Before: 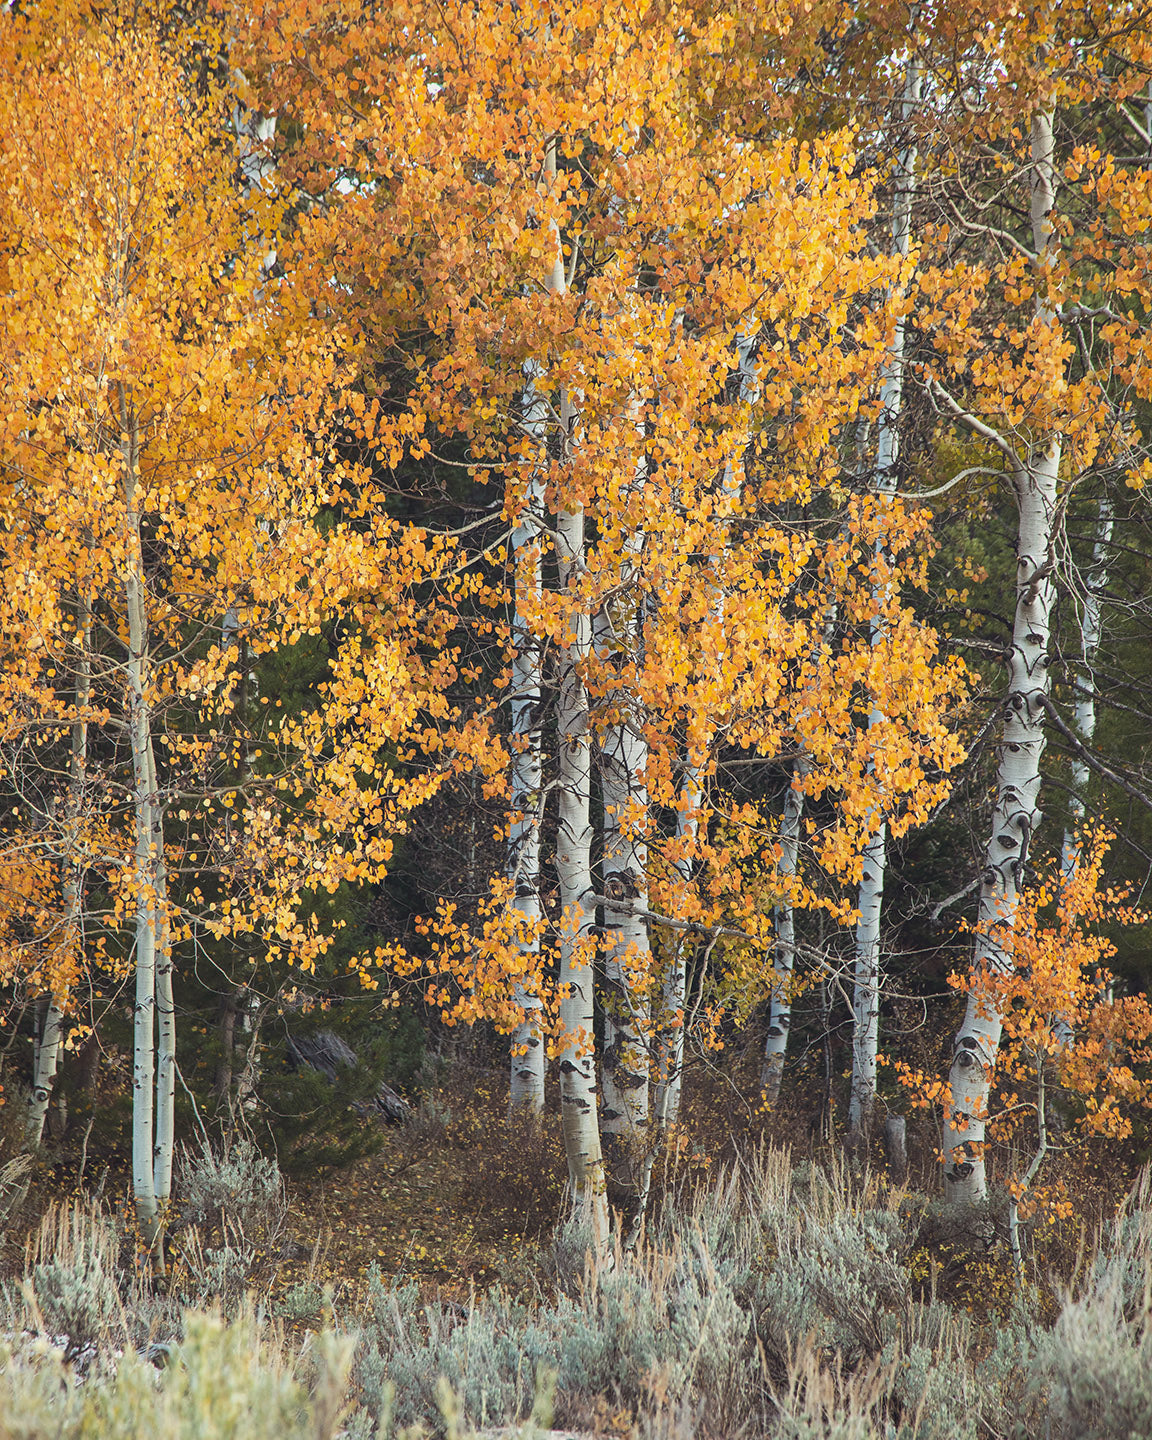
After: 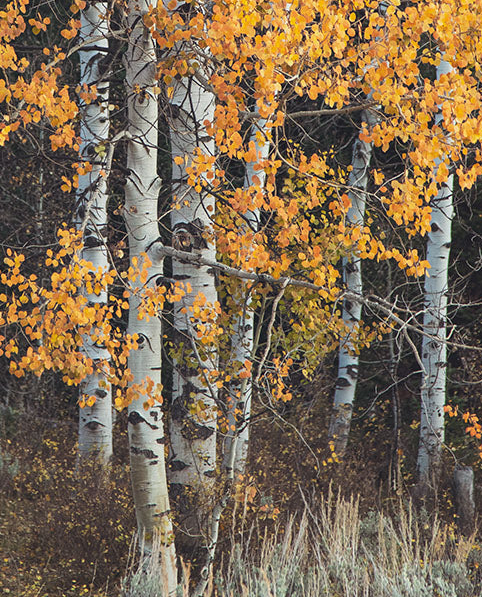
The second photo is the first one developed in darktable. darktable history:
crop: left 37.512%, top 45.107%, right 20.618%, bottom 13.384%
